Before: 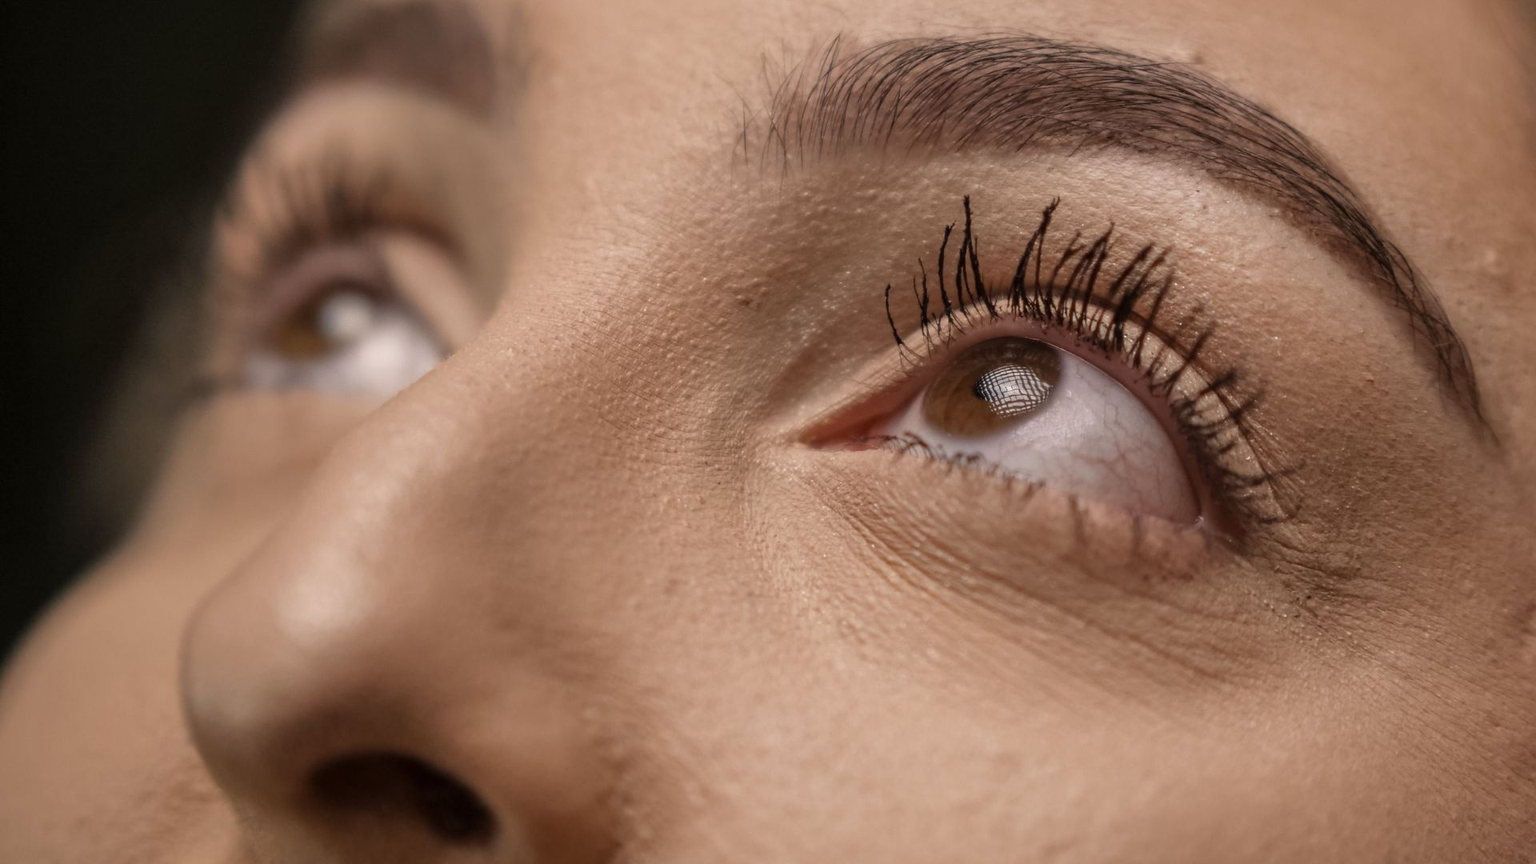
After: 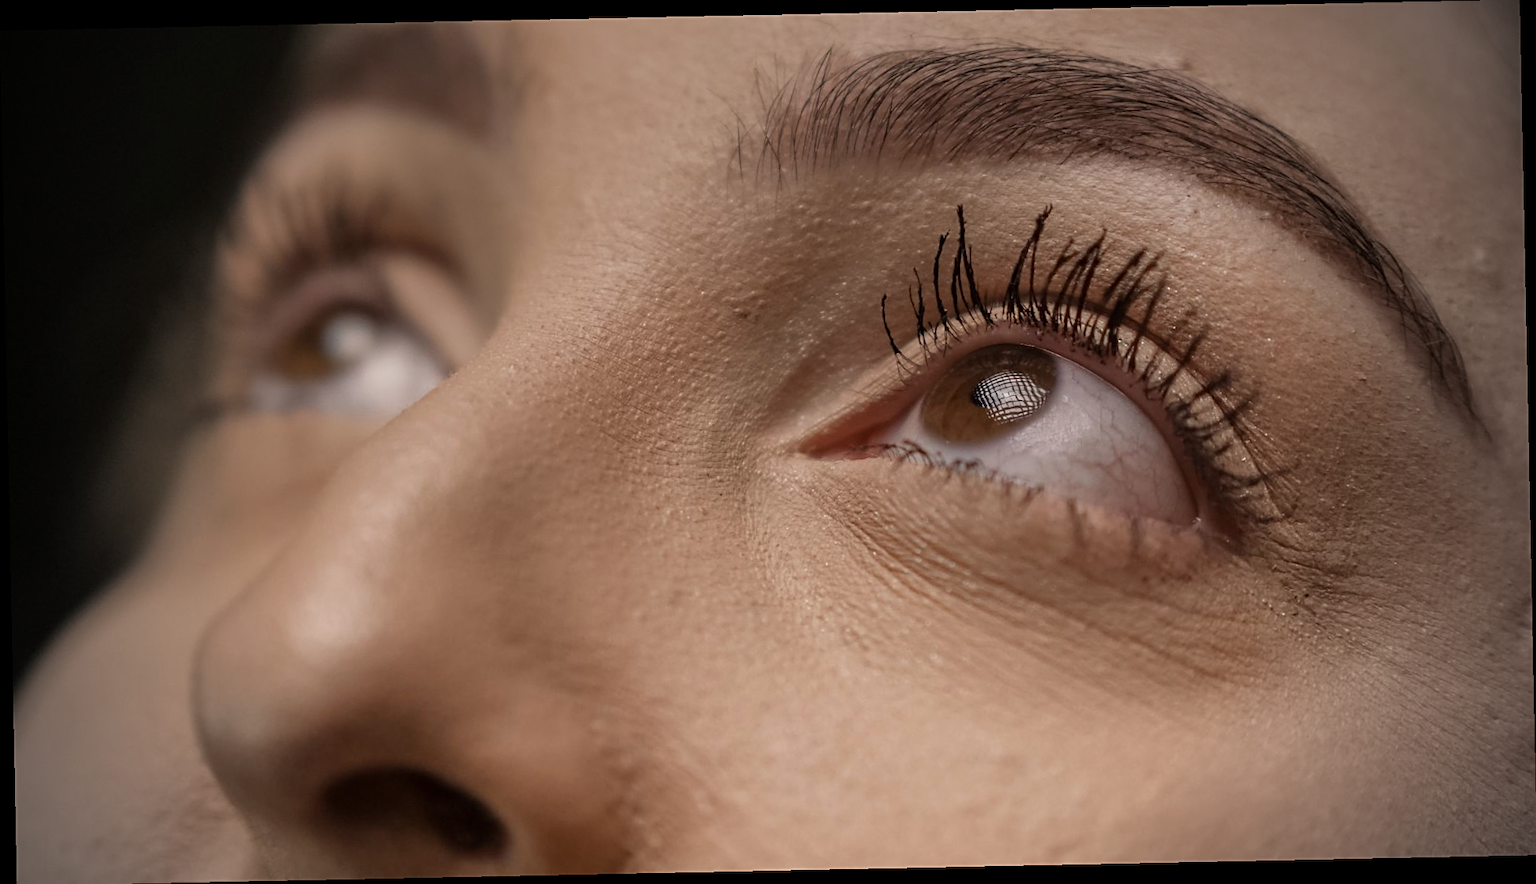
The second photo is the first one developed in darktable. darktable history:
rotate and perspective: rotation -1.17°, automatic cropping off
vignetting: fall-off start 67.15%, brightness -0.442, saturation -0.691, width/height ratio 1.011, unbound false
sharpen: on, module defaults
graduated density: on, module defaults
